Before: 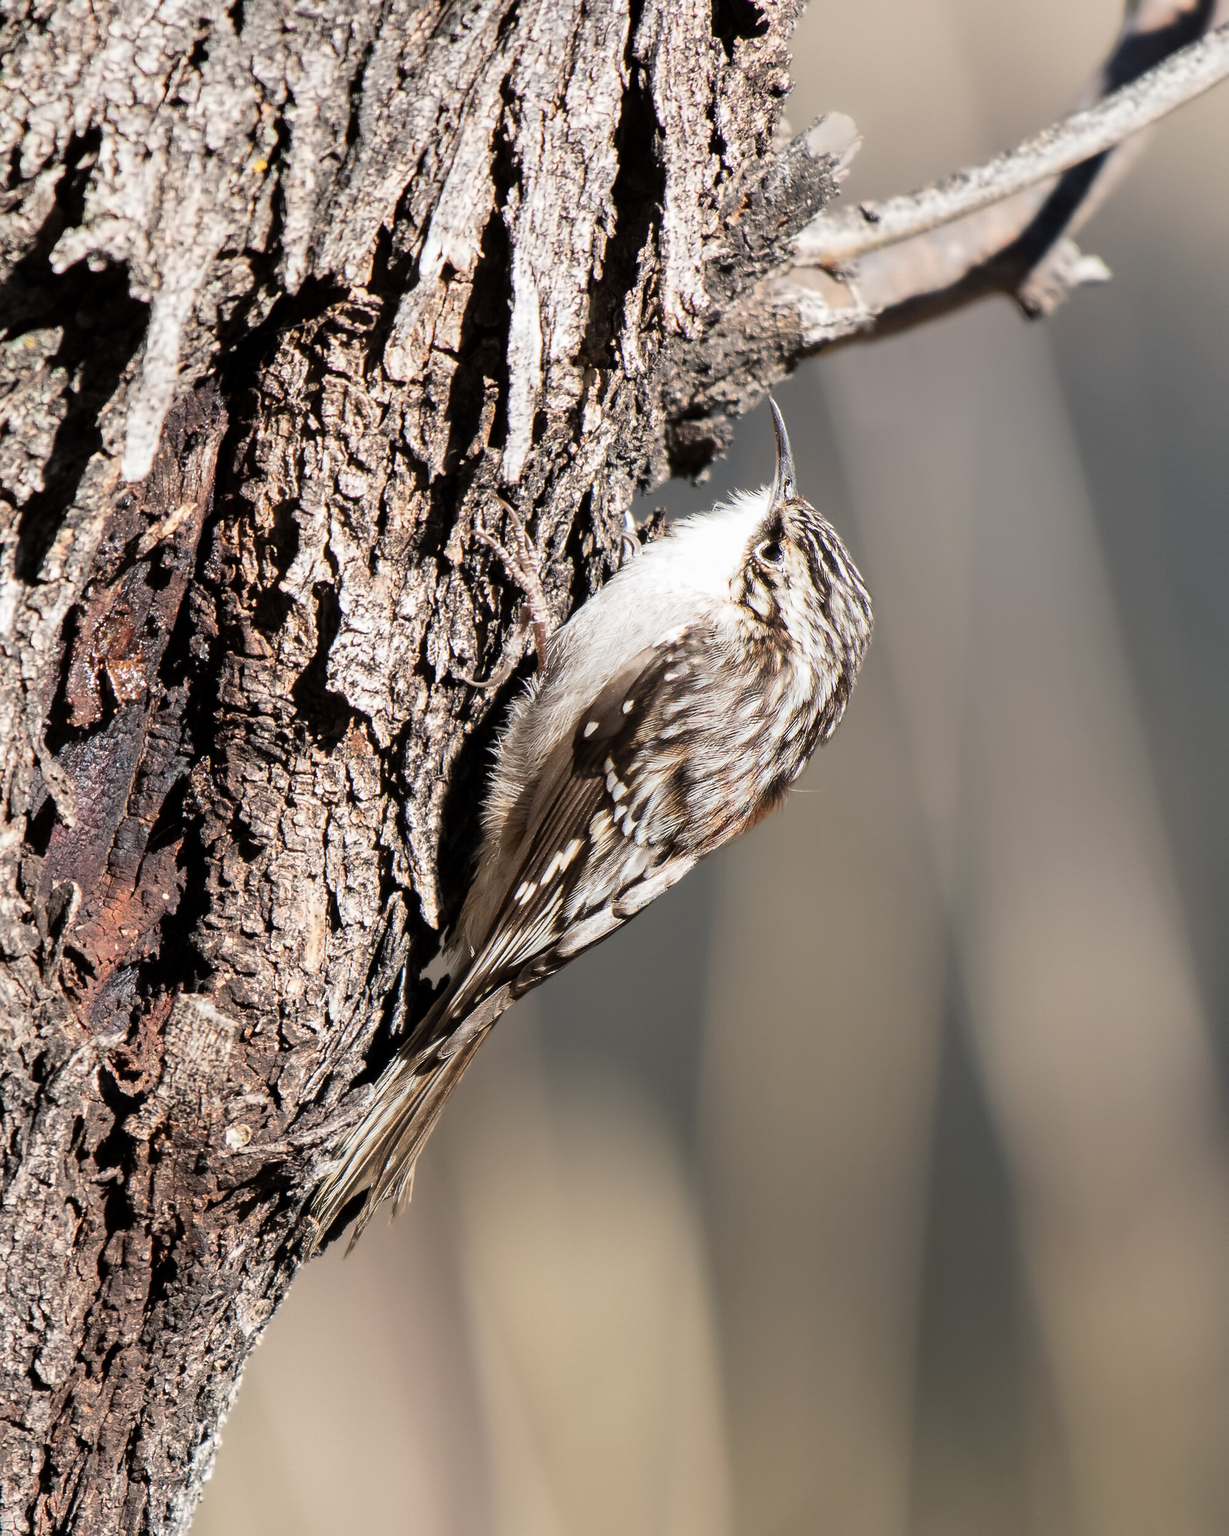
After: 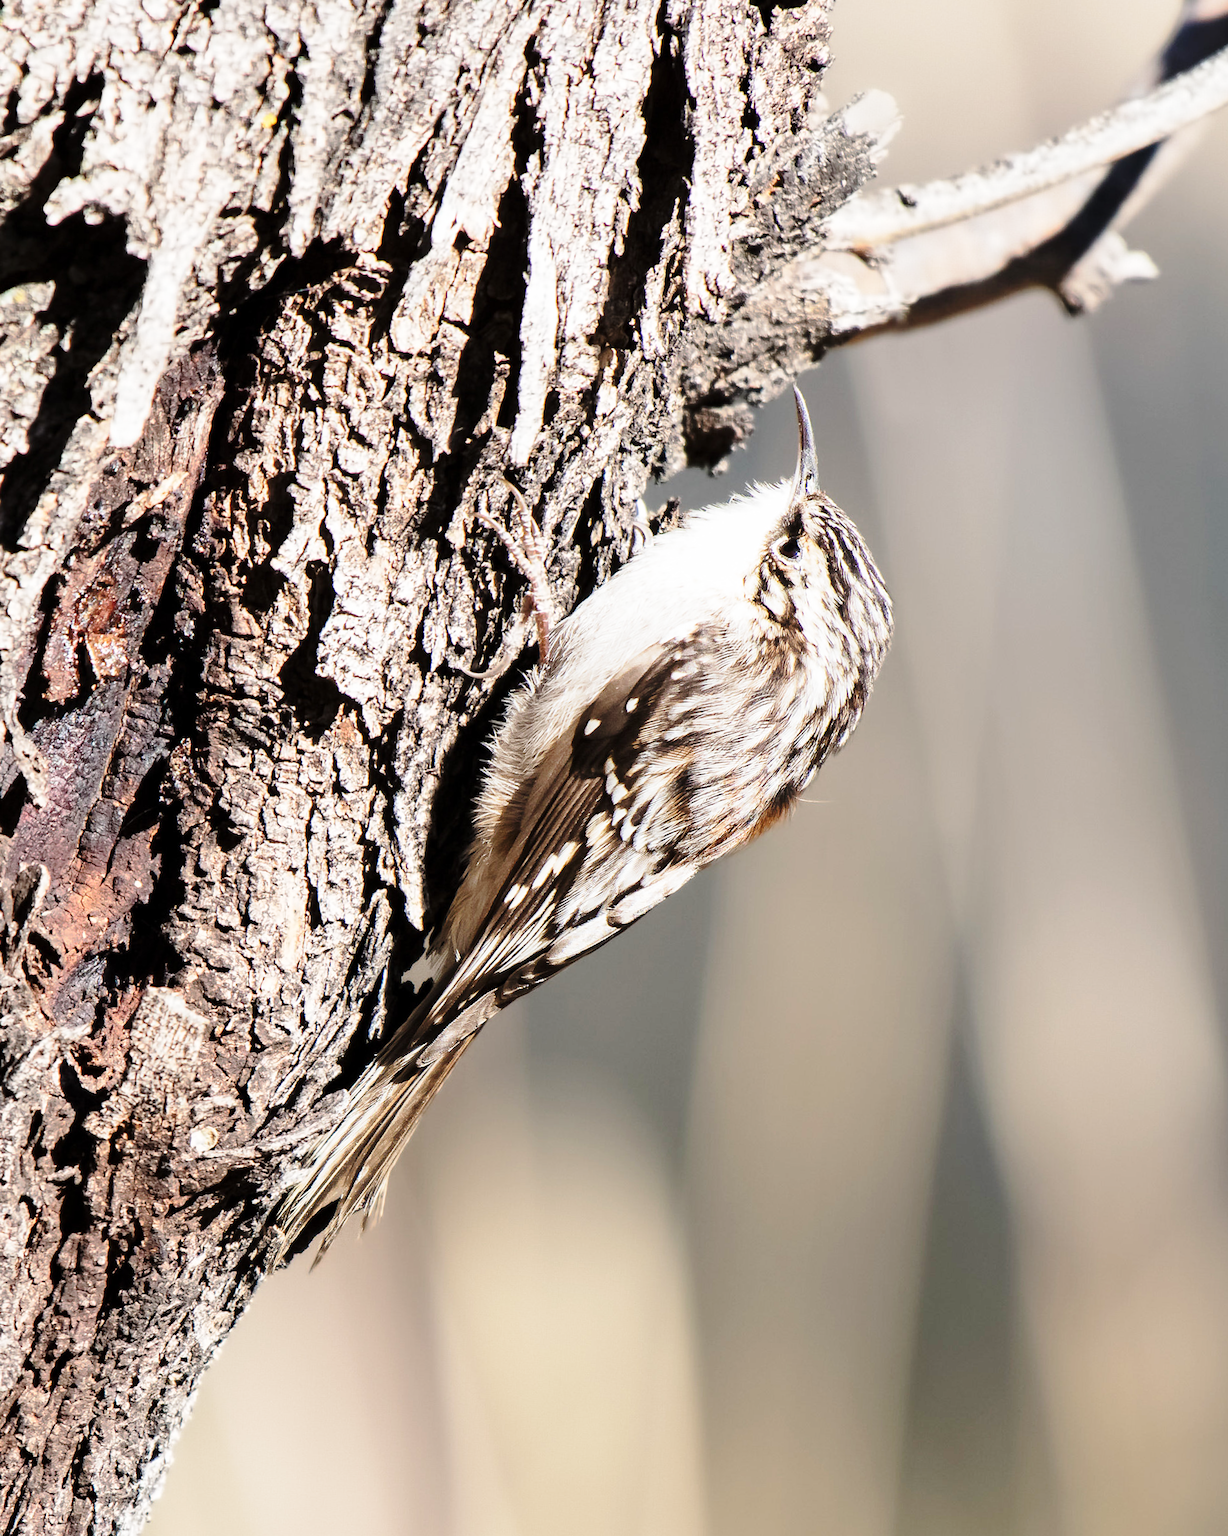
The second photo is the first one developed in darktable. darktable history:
base curve: curves: ch0 [(0, 0) (0.028, 0.03) (0.121, 0.232) (0.46, 0.748) (0.859, 0.968) (1, 1)], preserve colors none
crop and rotate: angle -2.38°
